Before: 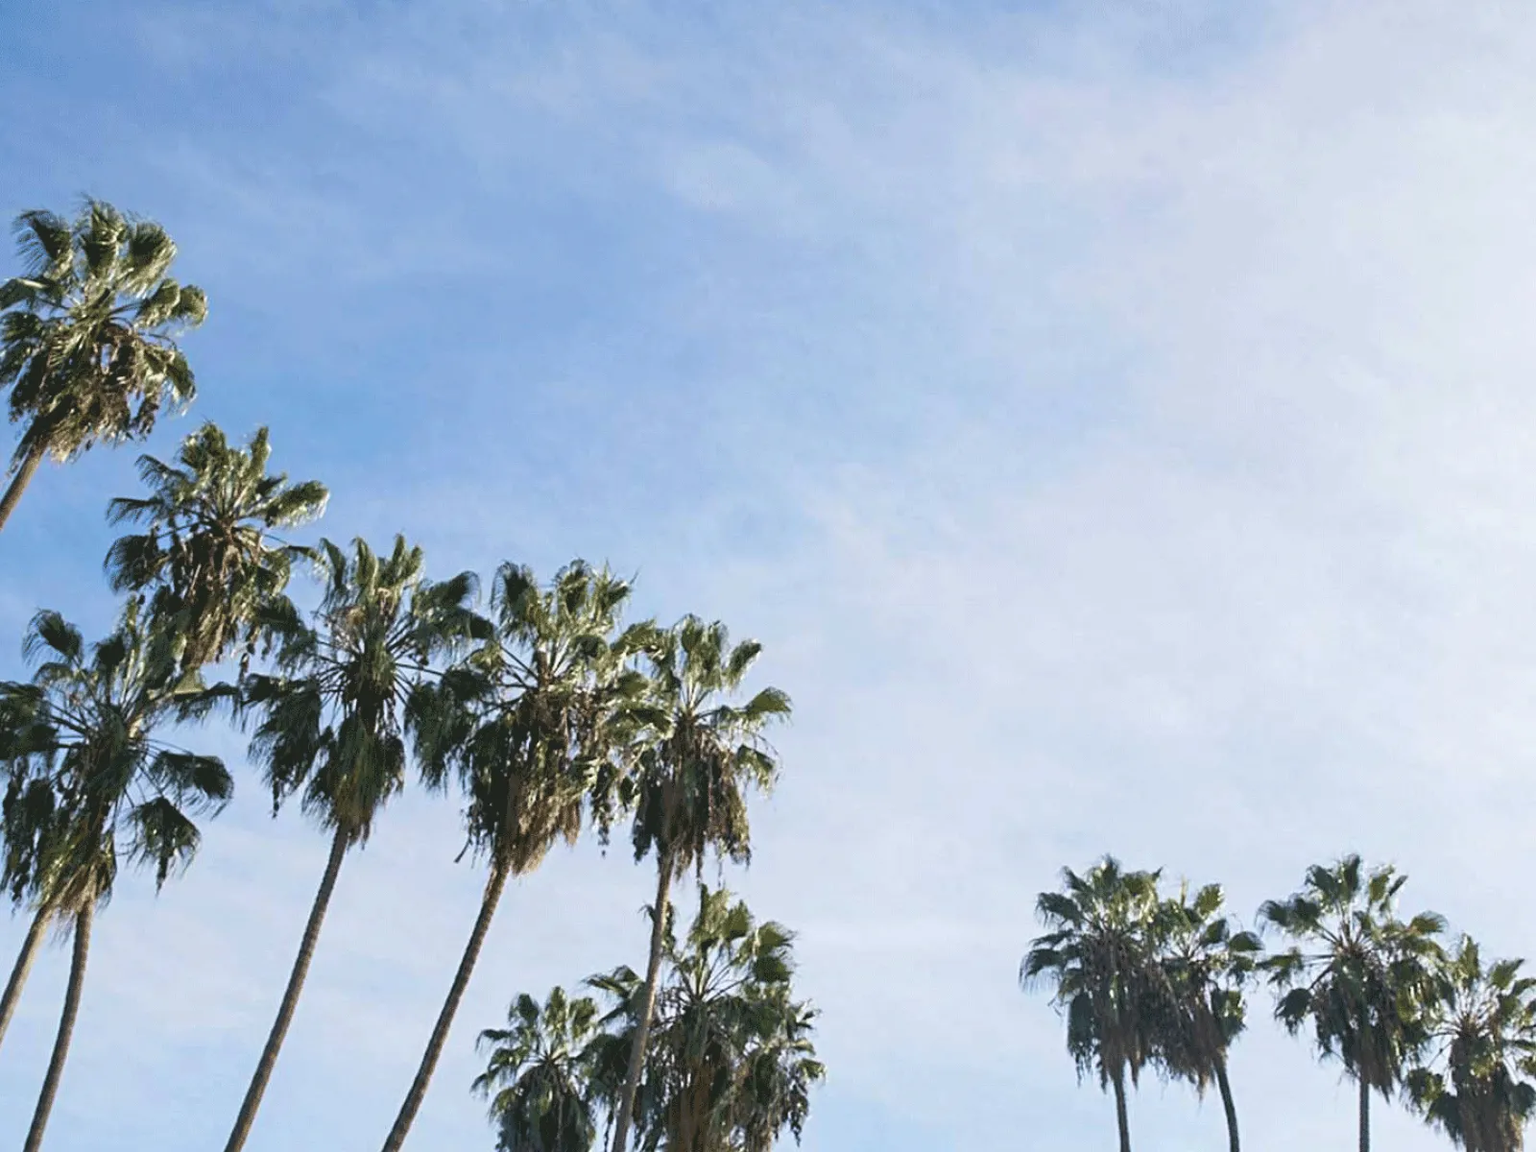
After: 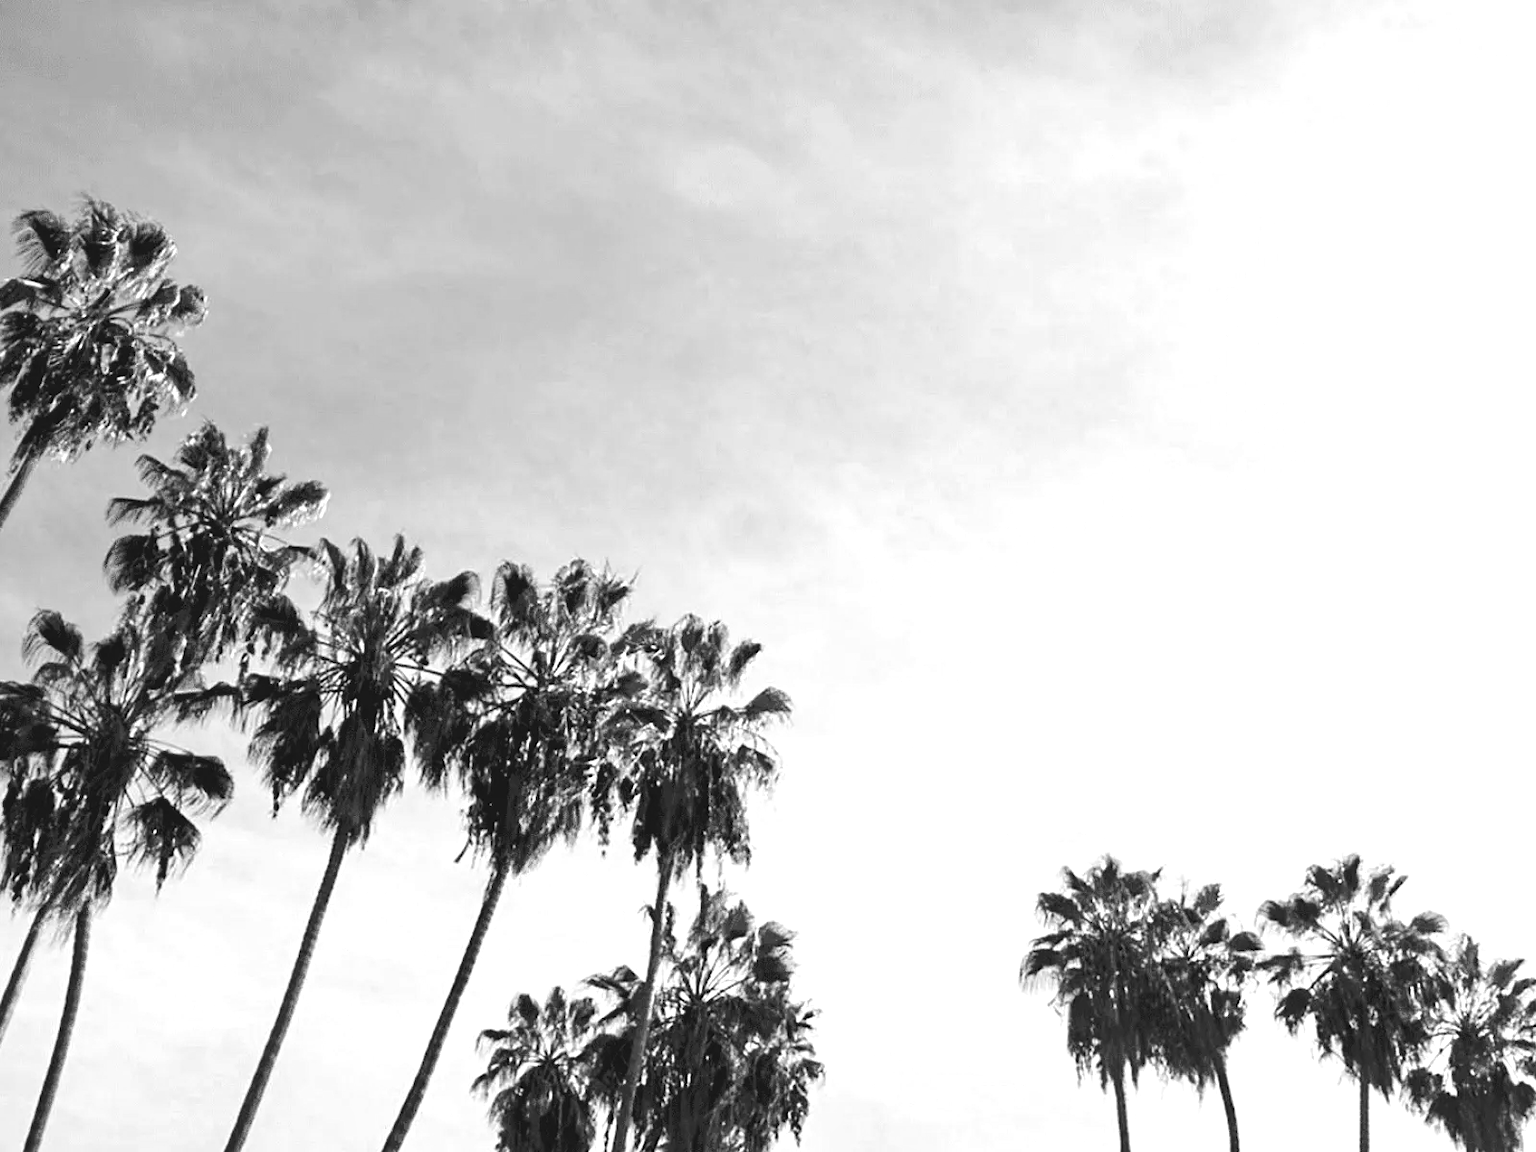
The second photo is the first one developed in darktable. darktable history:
tone equalizer: -8 EV -0.75 EV, -7 EV -0.7 EV, -6 EV -0.6 EV, -5 EV -0.4 EV, -3 EV 0.4 EV, -2 EV 0.6 EV, -1 EV 0.7 EV, +0 EV 0.75 EV, edges refinement/feathering 500, mask exposure compensation -1.57 EV, preserve details no
monochrome: a 32, b 64, size 2.3
color balance rgb: perceptual saturation grading › global saturation 20%, perceptual saturation grading › highlights -25%, perceptual saturation grading › shadows 50%
